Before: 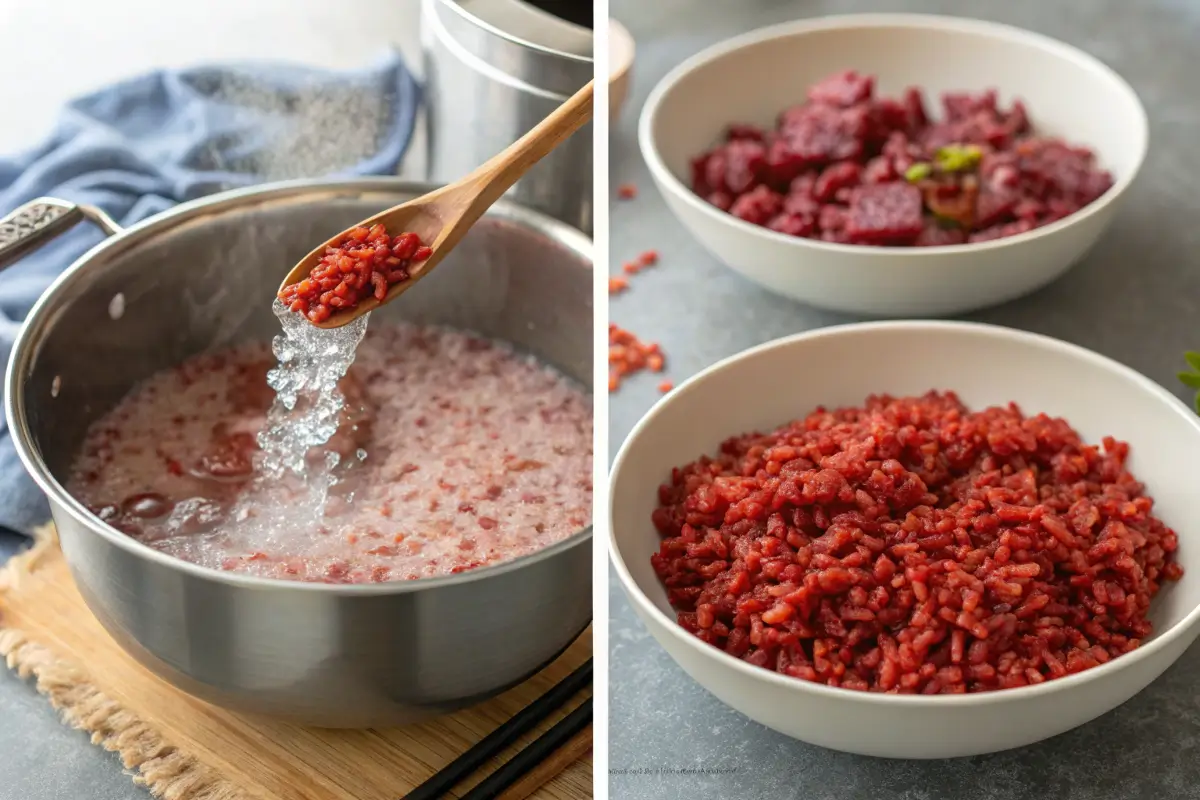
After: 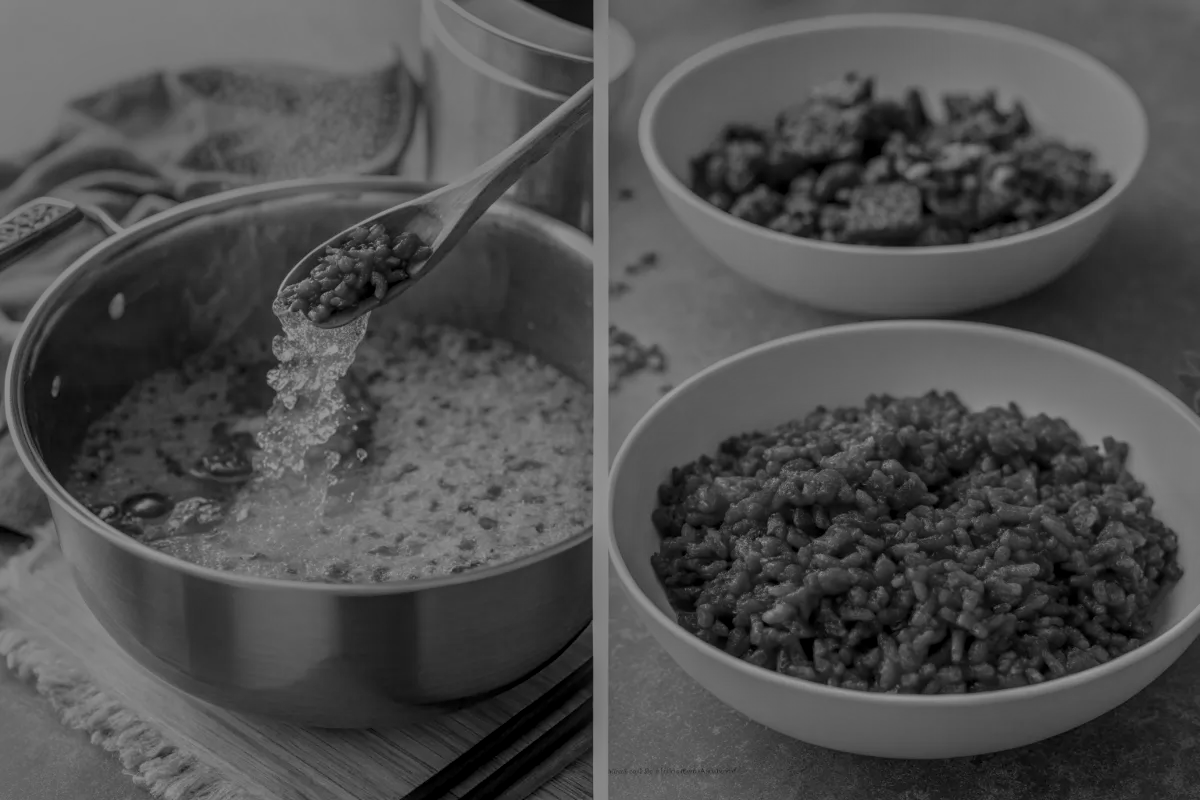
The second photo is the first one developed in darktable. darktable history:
base curve: curves: ch0 [(0, 0) (0.028, 0.03) (0.121, 0.232) (0.46, 0.748) (0.859, 0.968) (1, 1)], preserve colors none
white balance: red 0.931, blue 1.11
tone equalizer: -8 EV -2 EV, -7 EV -2 EV, -6 EV -2 EV, -5 EV -2 EV, -4 EV -2 EV, -3 EV -2 EV, -2 EV -2 EV, -1 EV -1.63 EV, +0 EV -2 EV
local contrast: highlights 0%, shadows 0%, detail 133%
monochrome: a 79.32, b 81.83, size 1.1
rgb curve: curves: ch0 [(0, 0) (0.072, 0.166) (0.217, 0.293) (0.414, 0.42) (1, 1)], compensate middle gray true, preserve colors basic power
